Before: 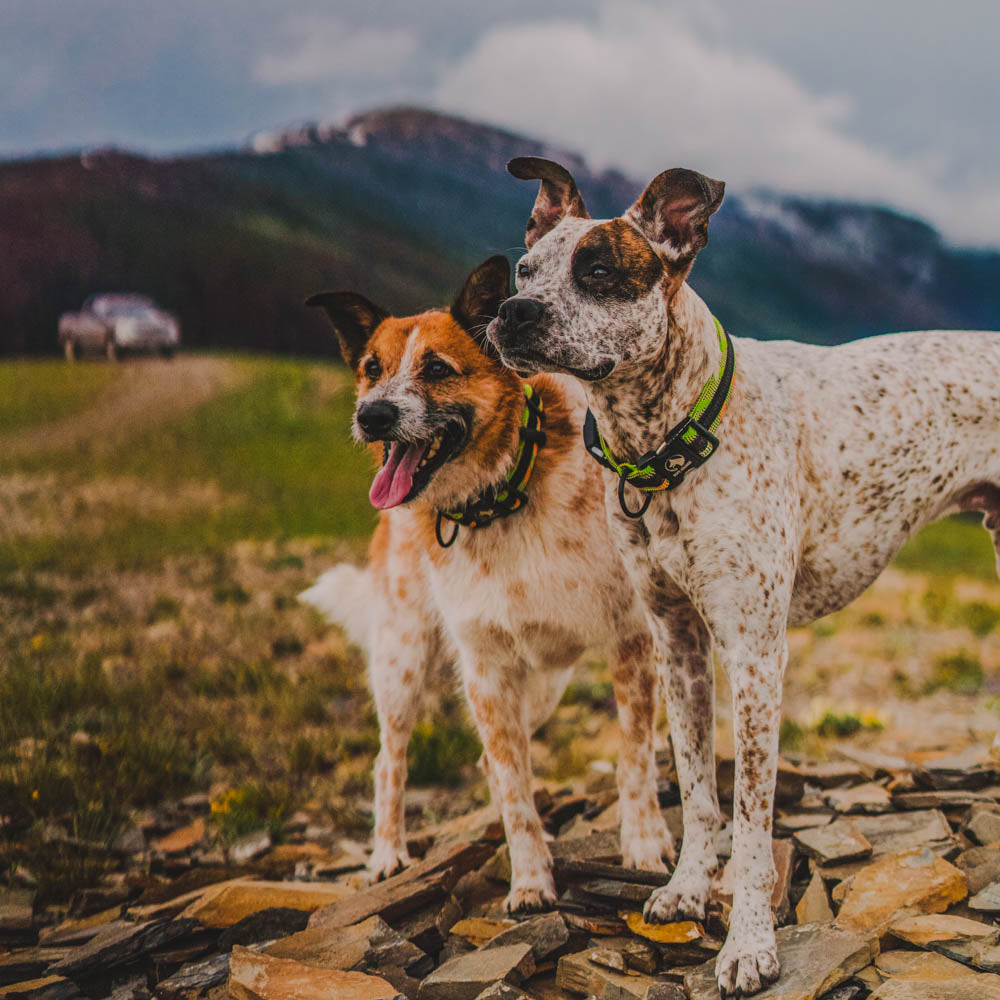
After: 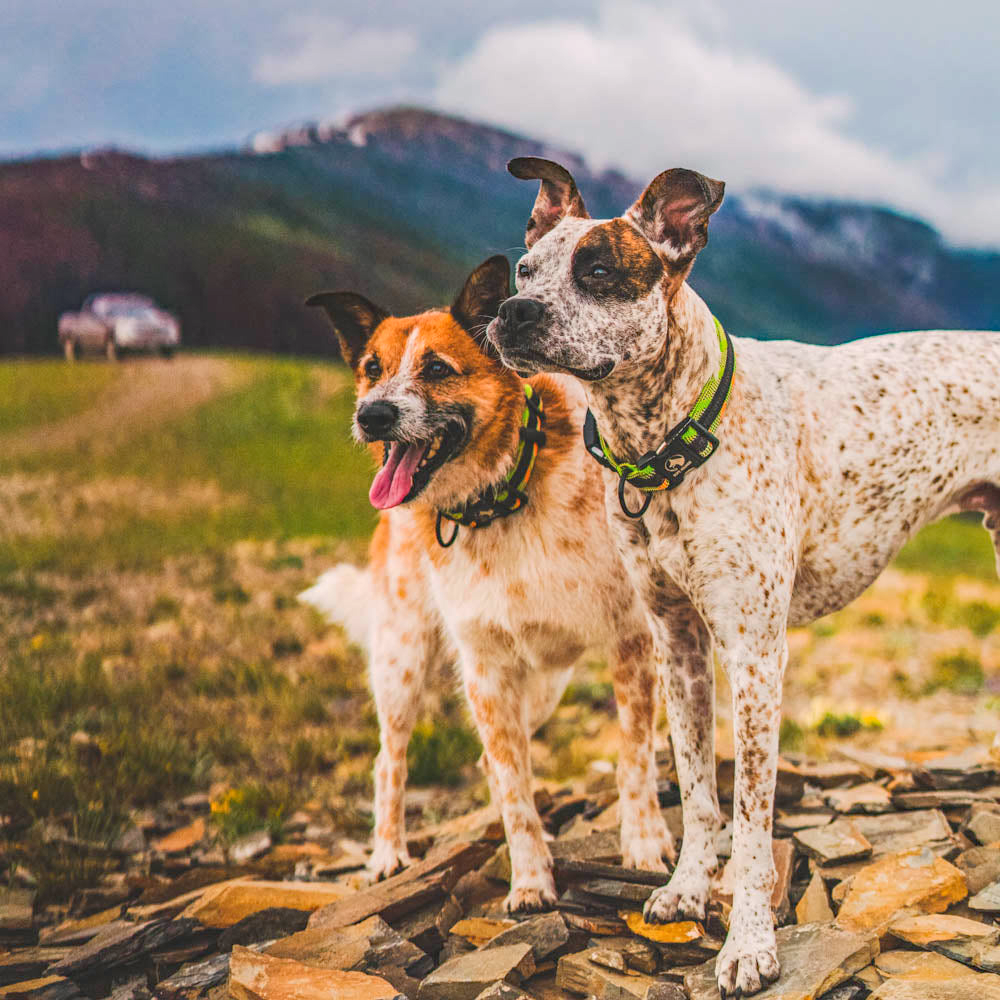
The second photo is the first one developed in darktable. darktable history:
color balance rgb: perceptual saturation grading › global saturation -0.31%, global vibrance -8%, contrast -13%, saturation formula JzAzBz (2021)
exposure: black level correction 0, exposure 1 EV, compensate exposure bias true, compensate highlight preservation false
haze removal: compatibility mode true, adaptive false
